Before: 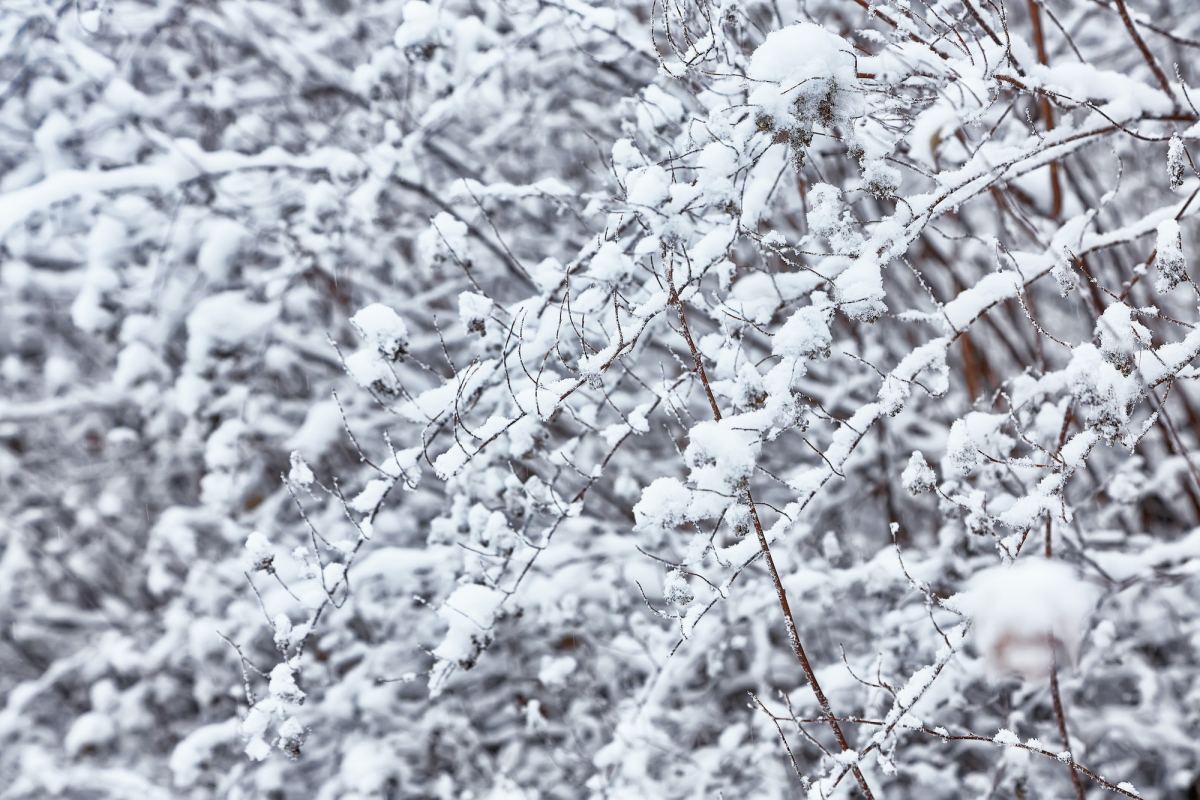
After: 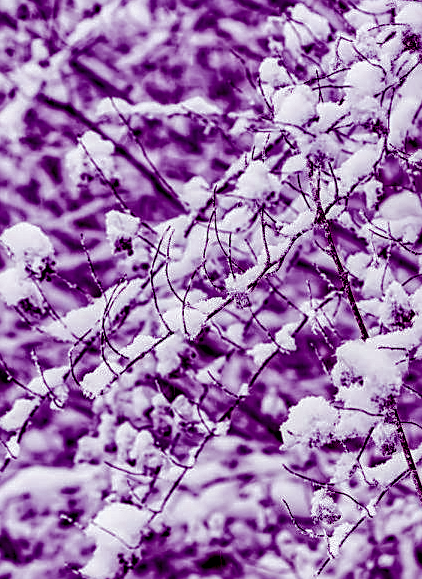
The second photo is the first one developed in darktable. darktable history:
rgb curve: curves: ch0 [(0, 0) (0.175, 0.154) (0.785, 0.663) (1, 1)]
crop and rotate: left 29.476%, top 10.214%, right 35.32%, bottom 17.333%
color balance: mode lift, gamma, gain (sRGB), lift [1, 1, 0.101, 1]
filmic rgb: black relative exposure -3.31 EV, white relative exposure 3.45 EV, hardness 2.36, contrast 1.103
sharpen: on, module defaults
local contrast: detail 160%
